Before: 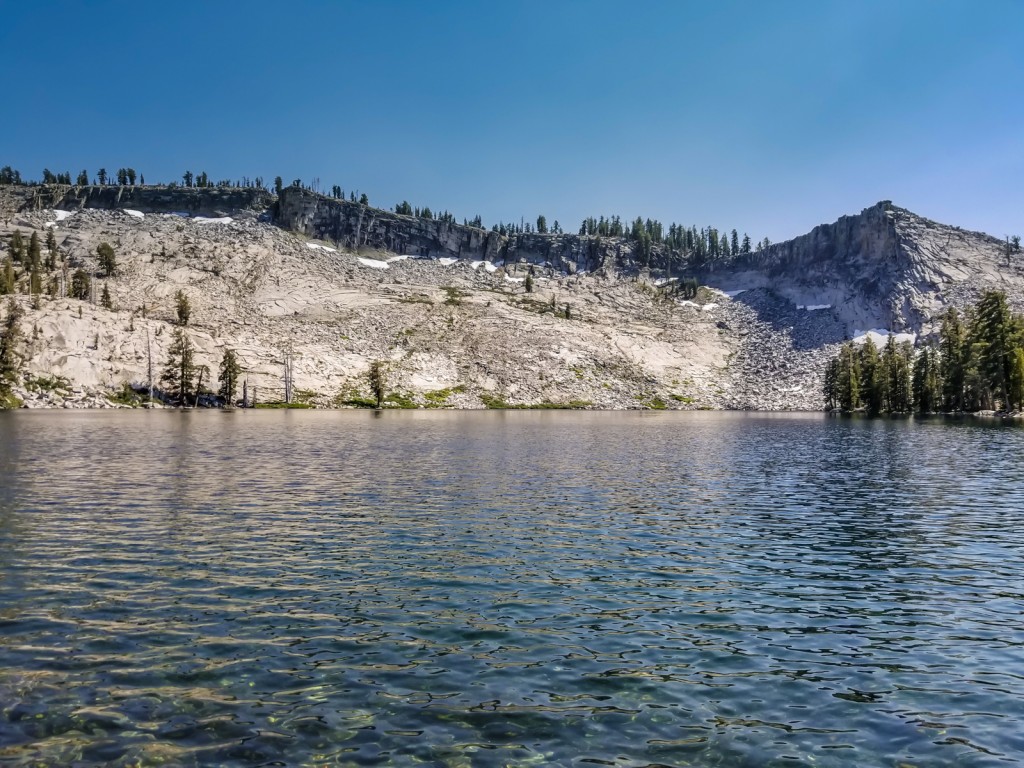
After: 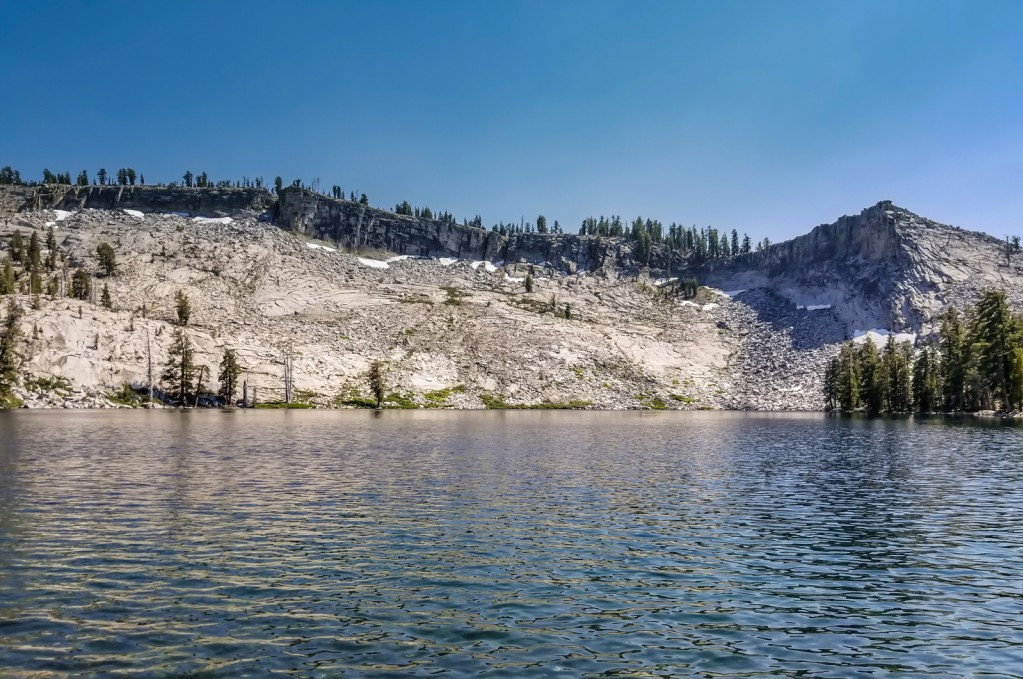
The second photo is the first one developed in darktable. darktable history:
crop and rotate: top 0%, bottom 11.474%
tone equalizer: smoothing diameter 24.8%, edges refinement/feathering 8.09, preserve details guided filter
